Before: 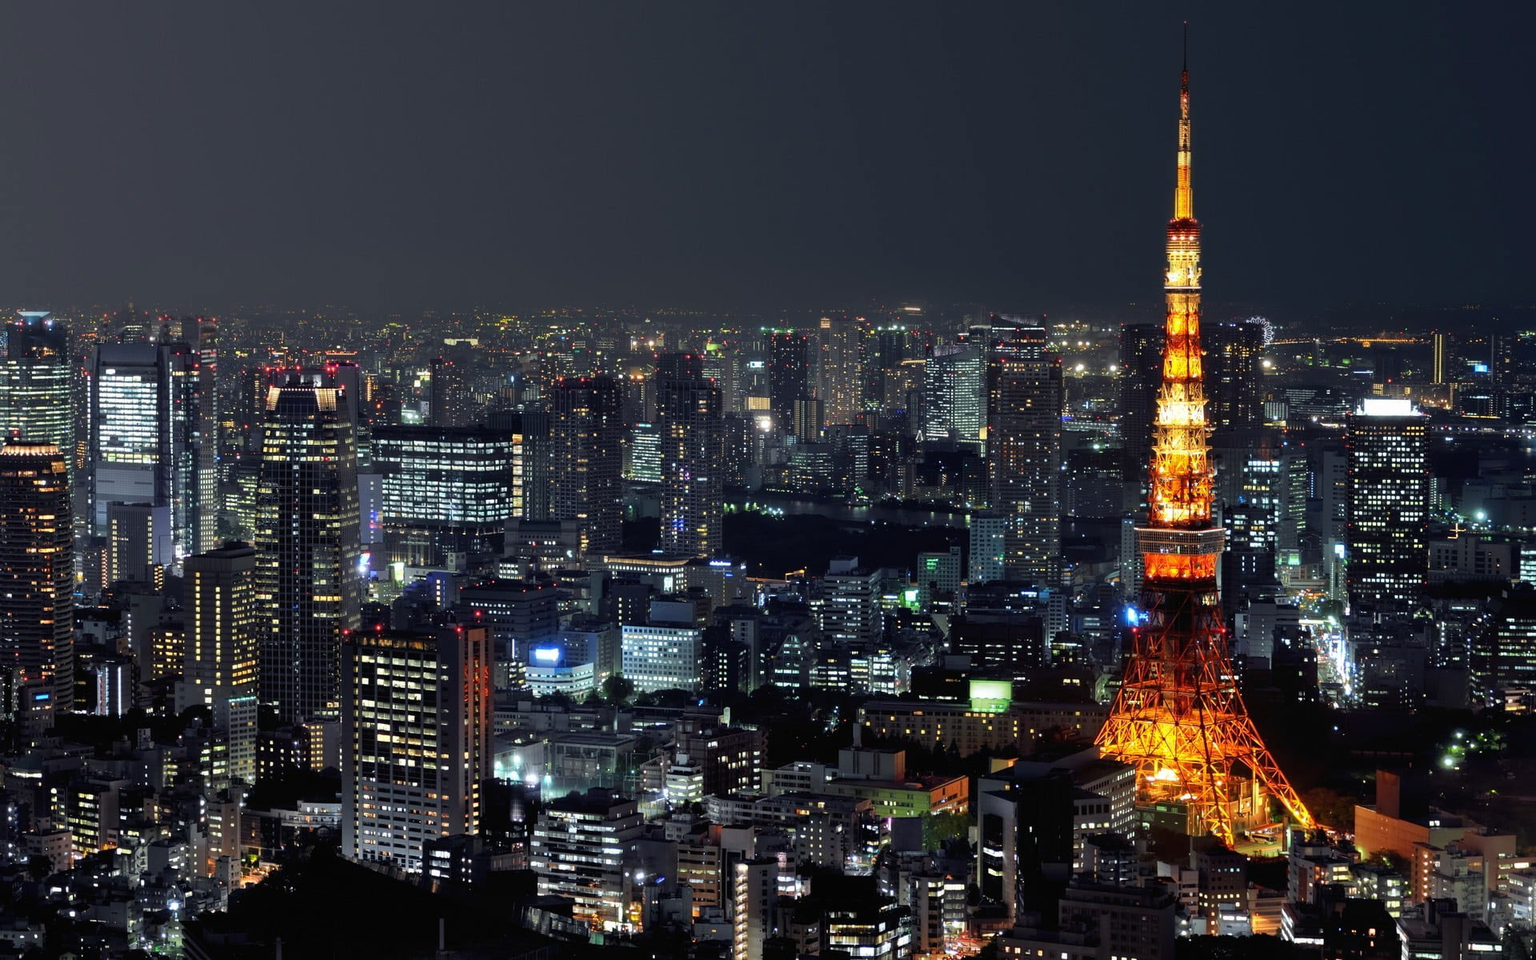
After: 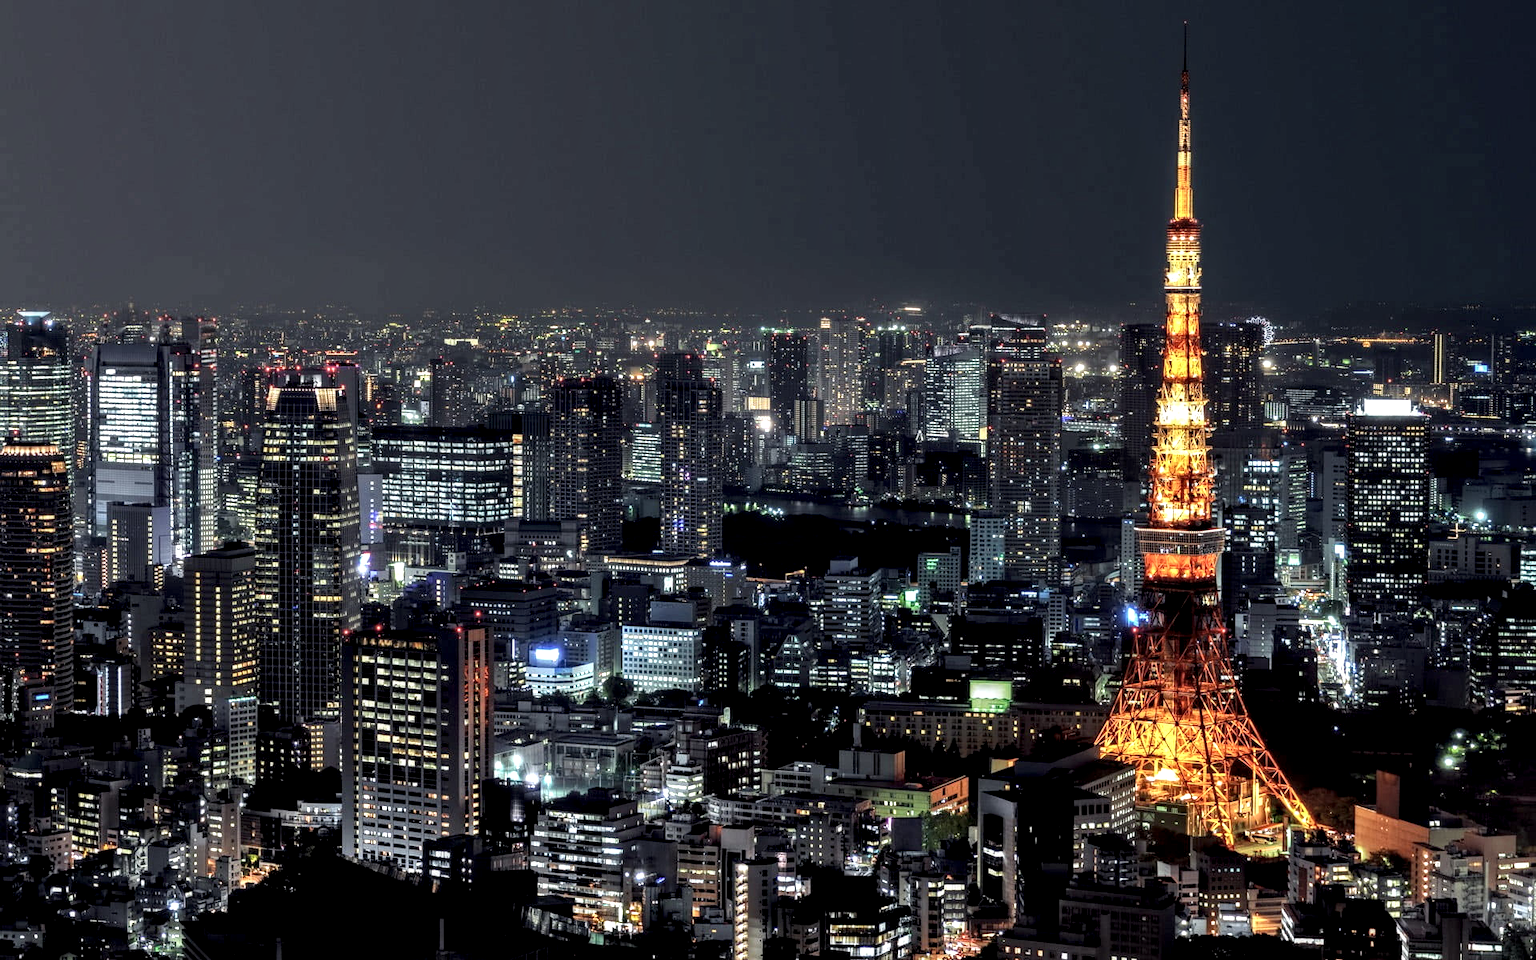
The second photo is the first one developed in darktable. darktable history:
contrast brightness saturation: saturation -0.097
local contrast: highlights 19%, detail 188%
